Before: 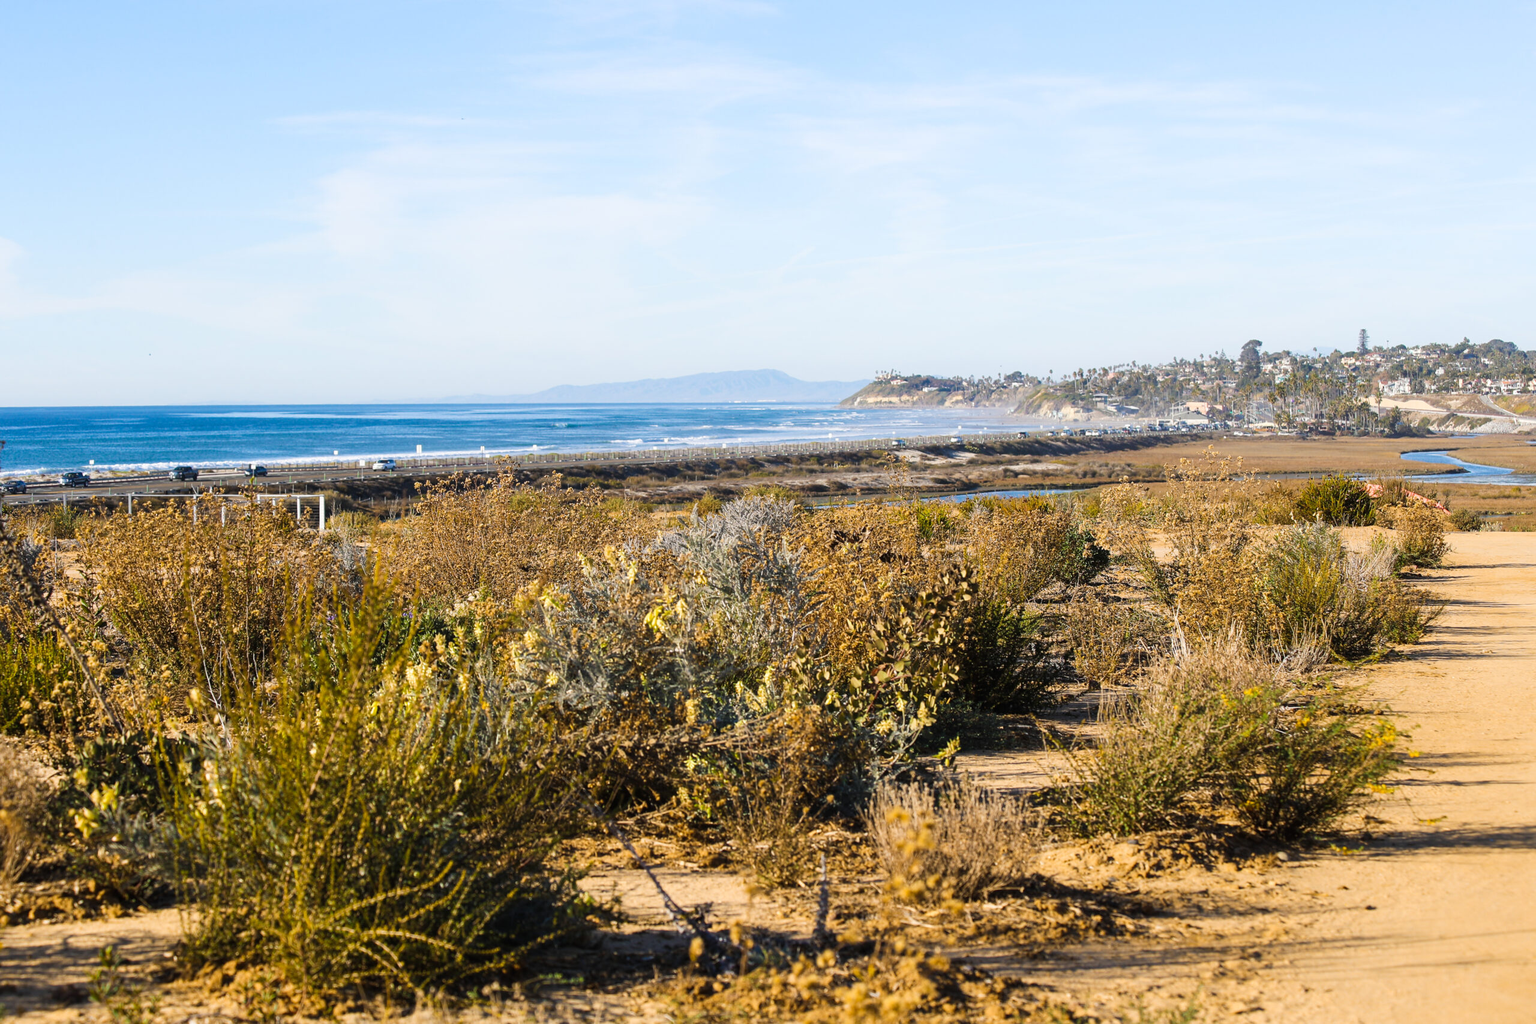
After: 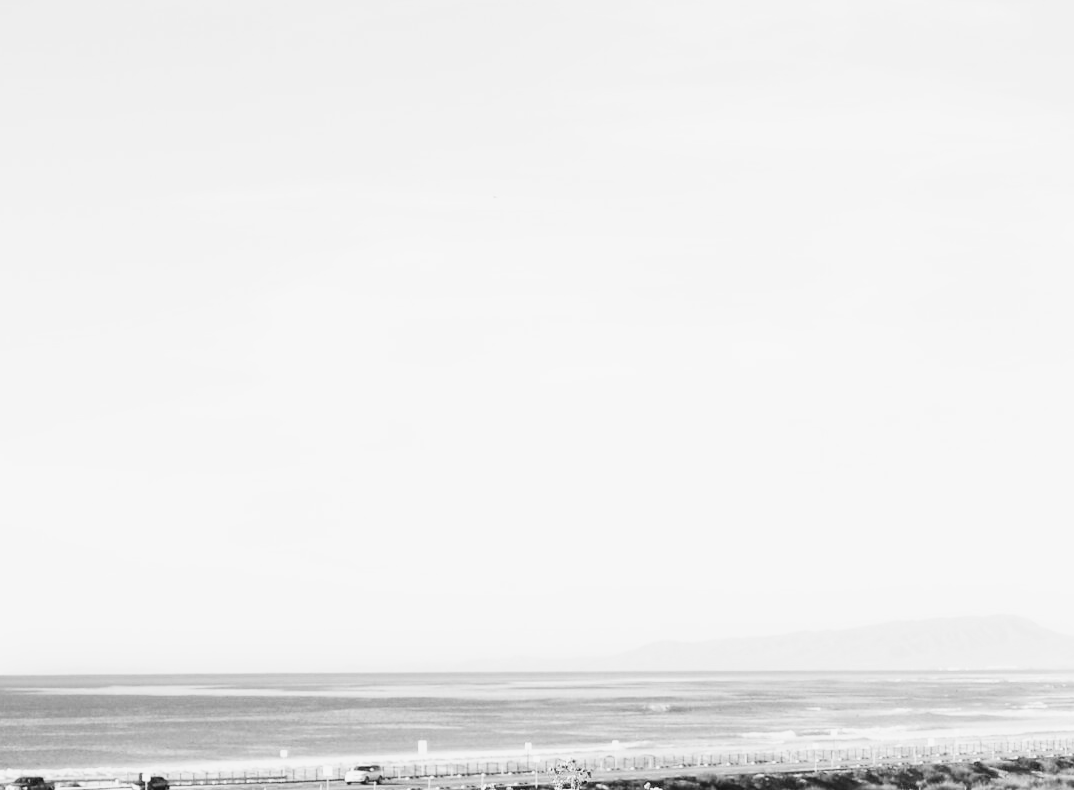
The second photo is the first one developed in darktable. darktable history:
base curve: curves: ch0 [(0, 0.003) (0.001, 0.002) (0.006, 0.004) (0.02, 0.022) (0.048, 0.086) (0.094, 0.234) (0.162, 0.431) (0.258, 0.629) (0.385, 0.8) (0.548, 0.918) (0.751, 0.988) (1, 1)], preserve colors none
crop and rotate: left 10.817%, top 0.062%, right 47.194%, bottom 53.626%
color balance: output saturation 110%
white balance: red 0.871, blue 1.249
tone equalizer: on, module defaults
color balance rgb: perceptual saturation grading › global saturation 25%, perceptual brilliance grading › mid-tones 10%, perceptual brilliance grading › shadows 15%, global vibrance 20%
monochrome: a 32, b 64, size 2.3
